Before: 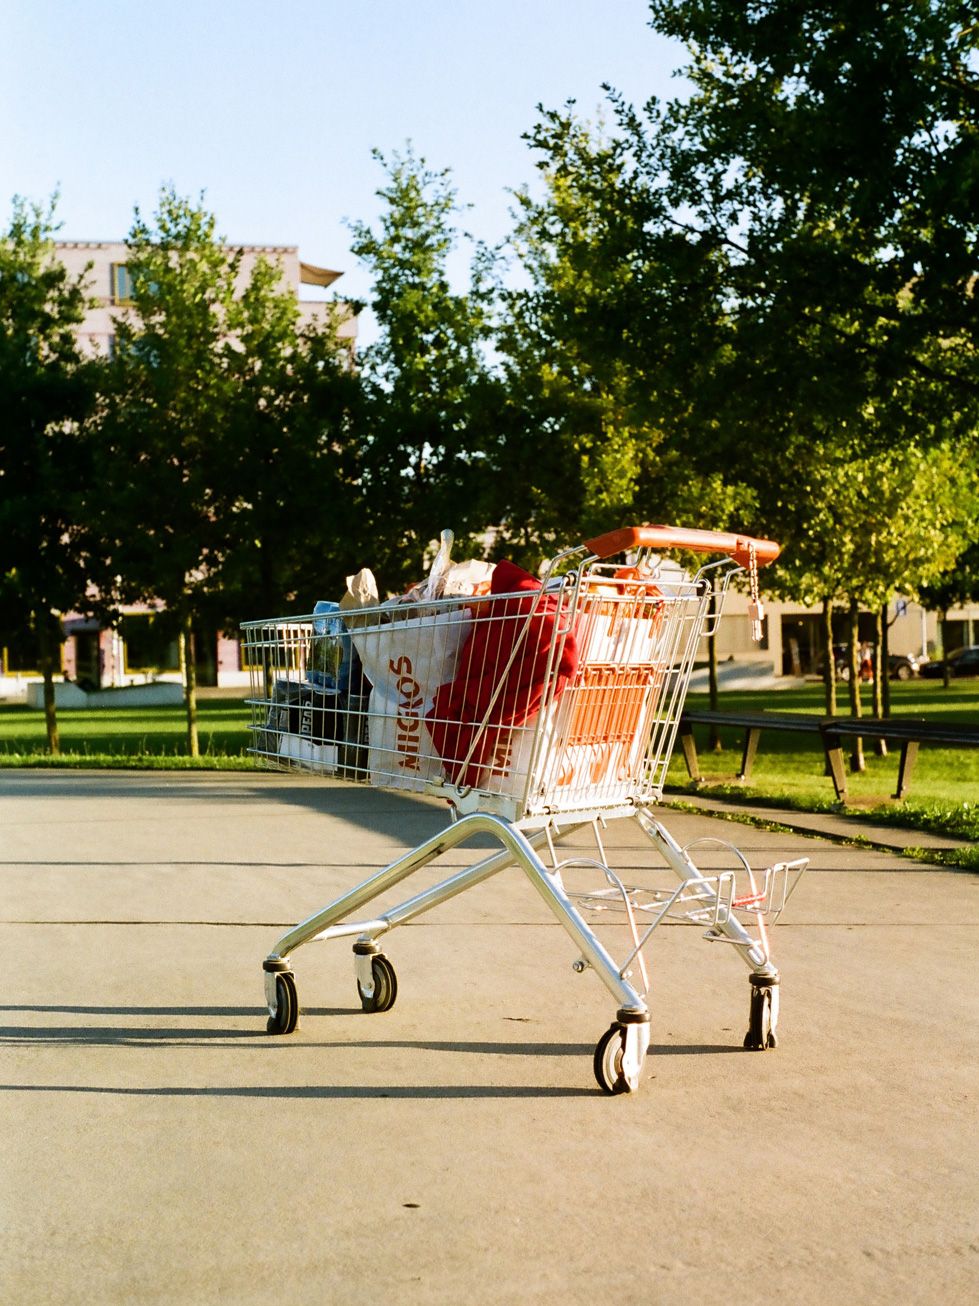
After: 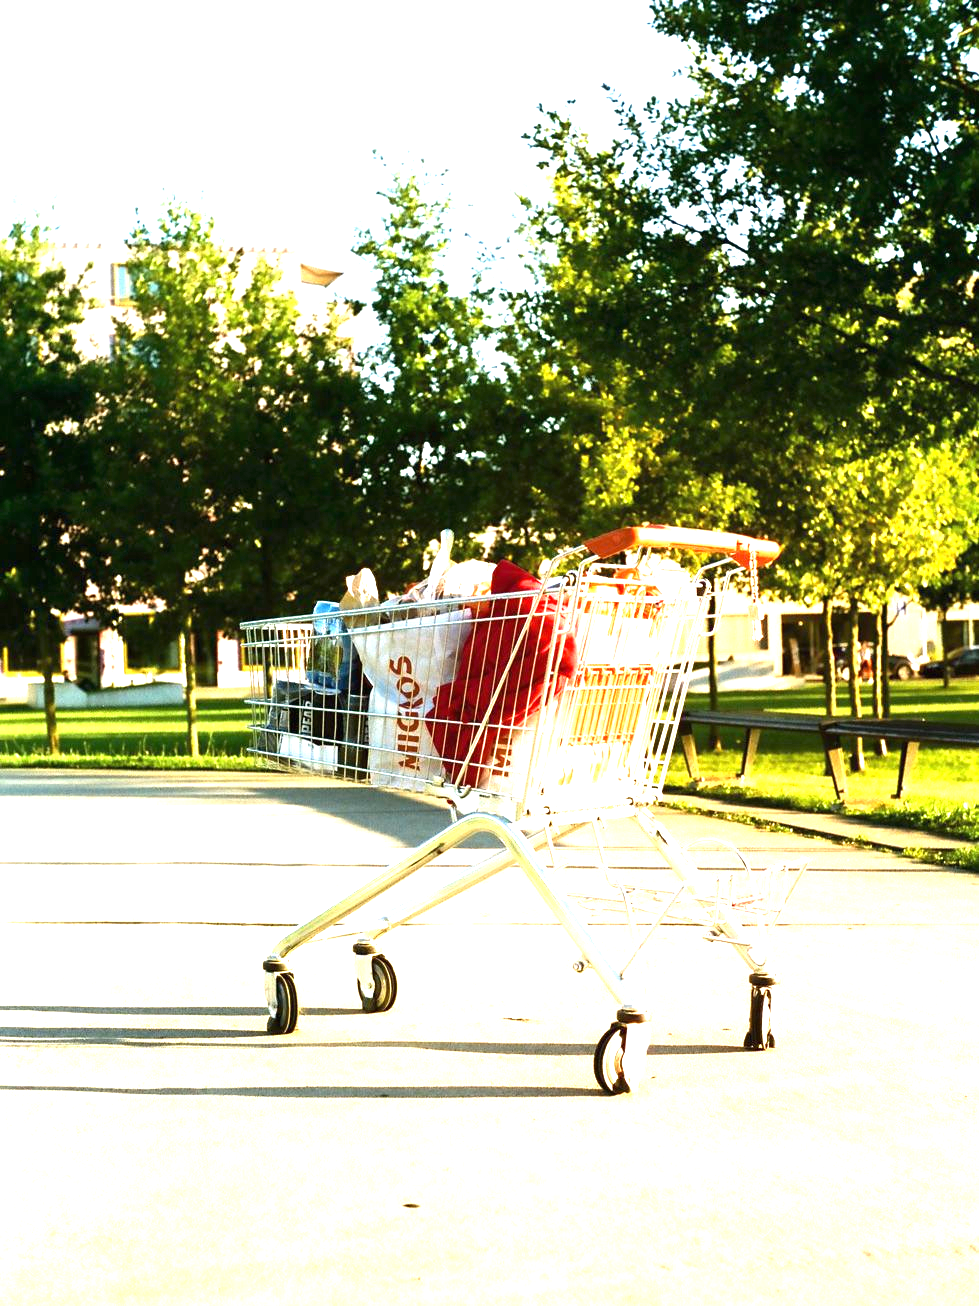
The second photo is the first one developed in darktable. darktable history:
exposure: black level correction 0, exposure 1.675 EV, compensate exposure bias true, compensate highlight preservation false
